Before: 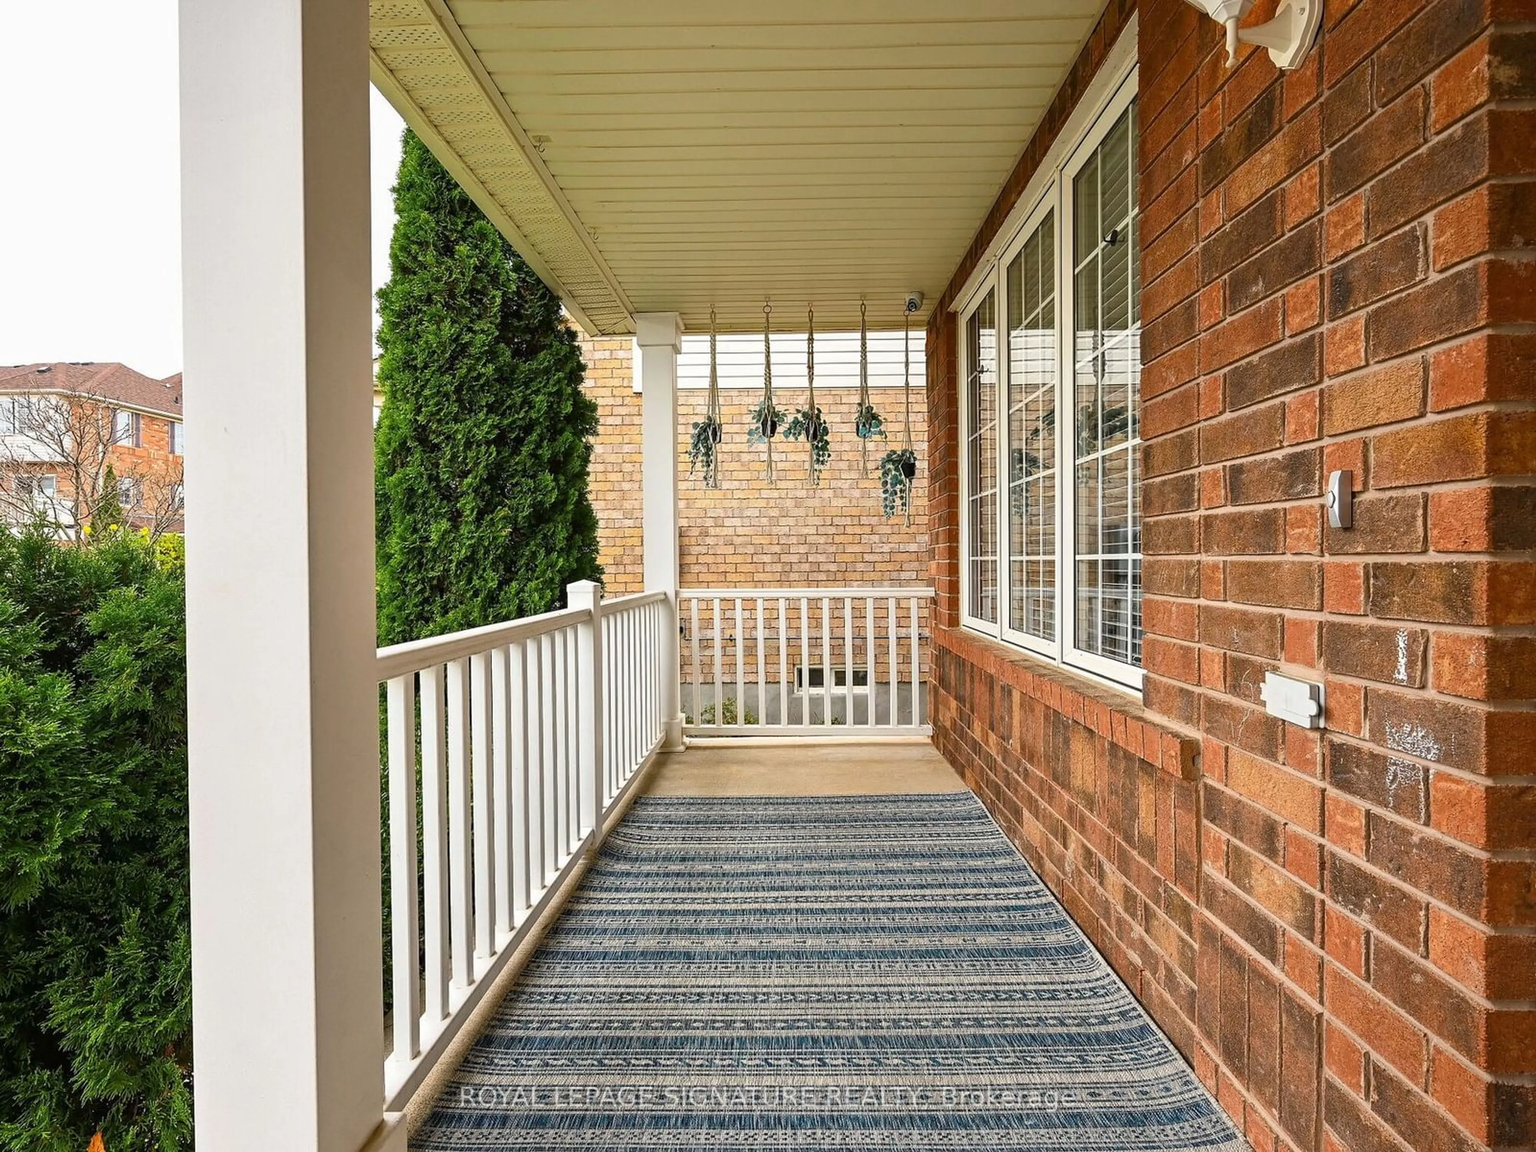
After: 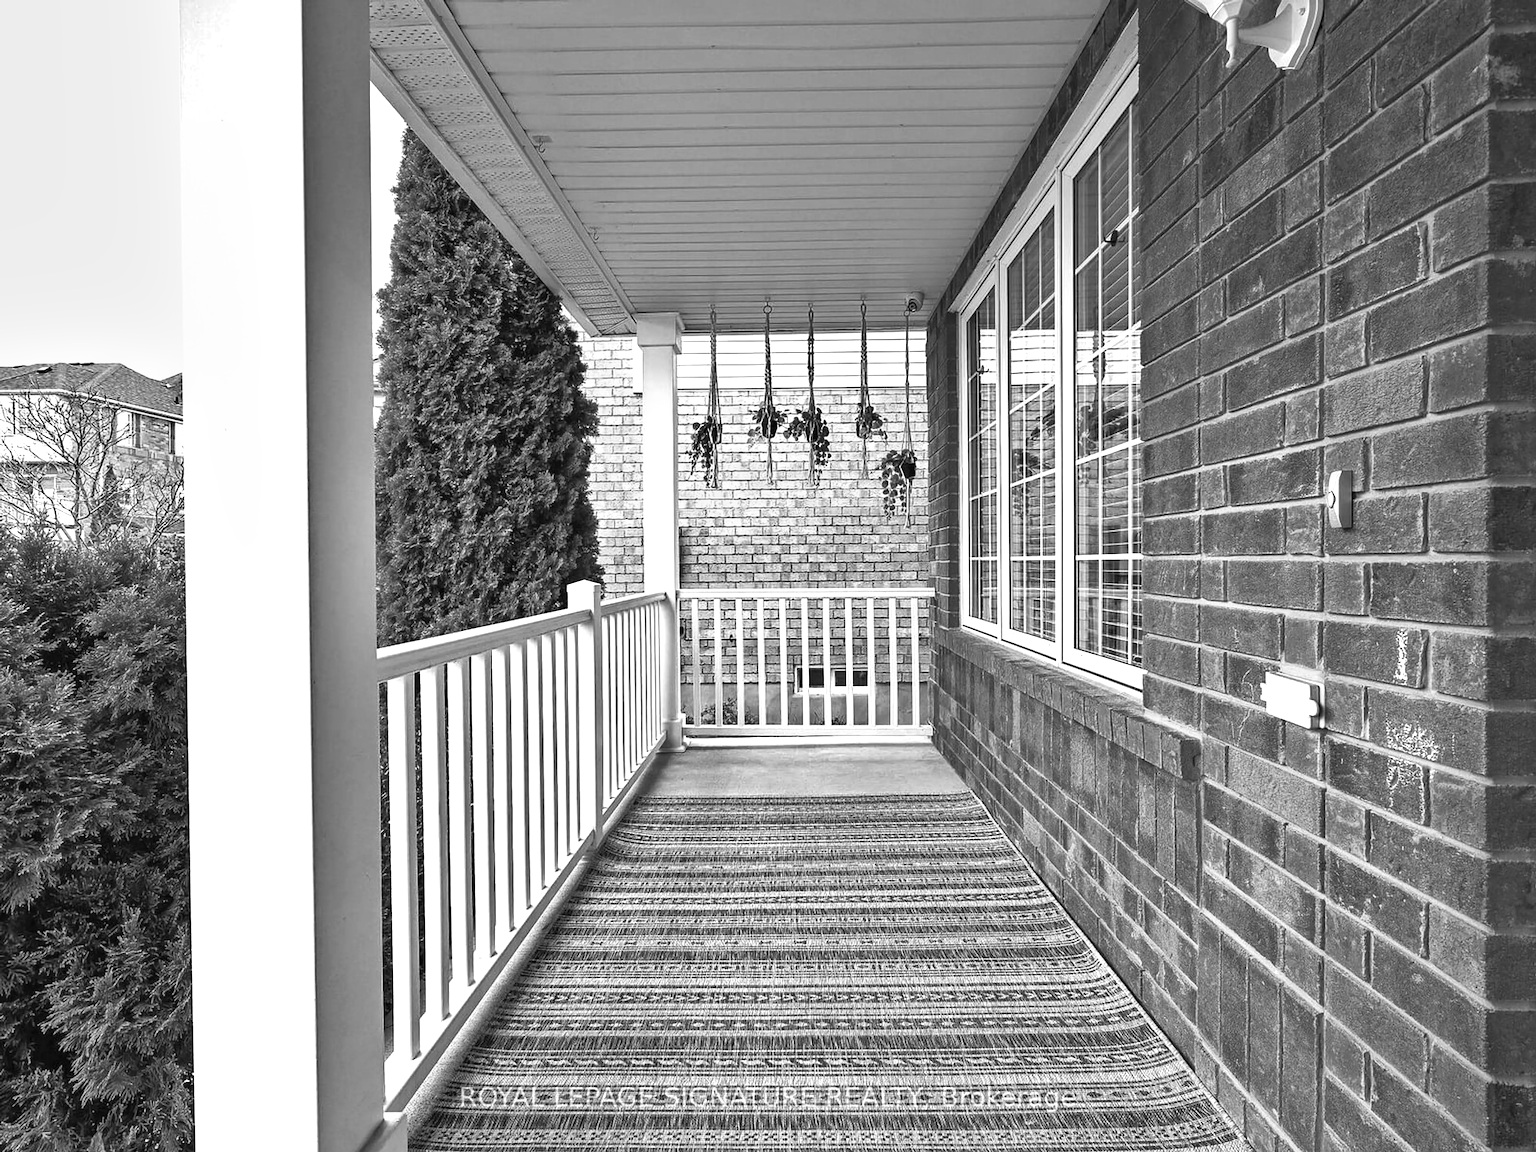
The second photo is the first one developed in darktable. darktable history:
shadows and highlights: soften with gaussian
monochrome: a 0, b 0, size 0.5, highlights 0.57
exposure: exposure 0.657 EV, compensate highlight preservation false
